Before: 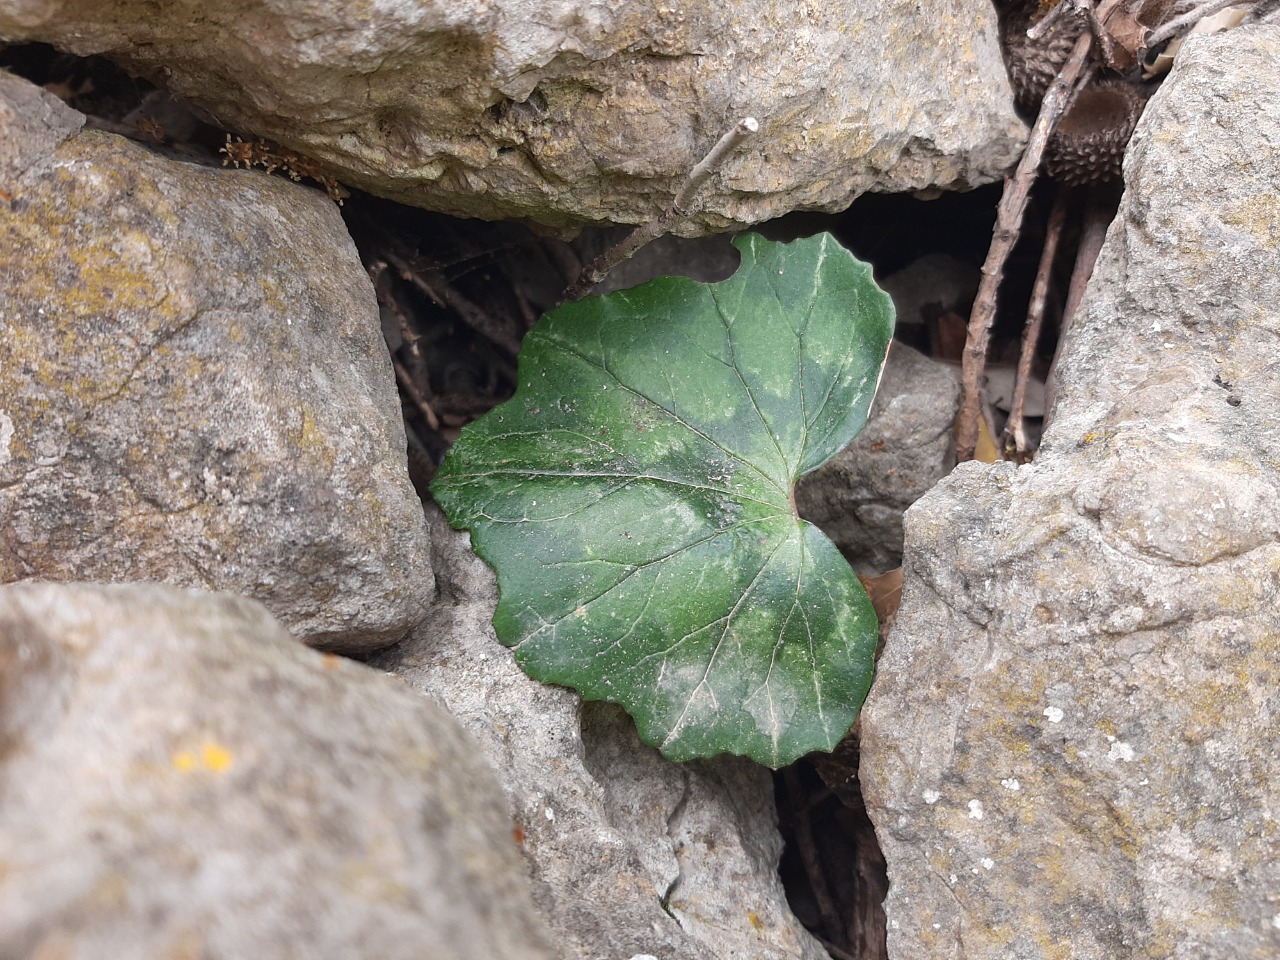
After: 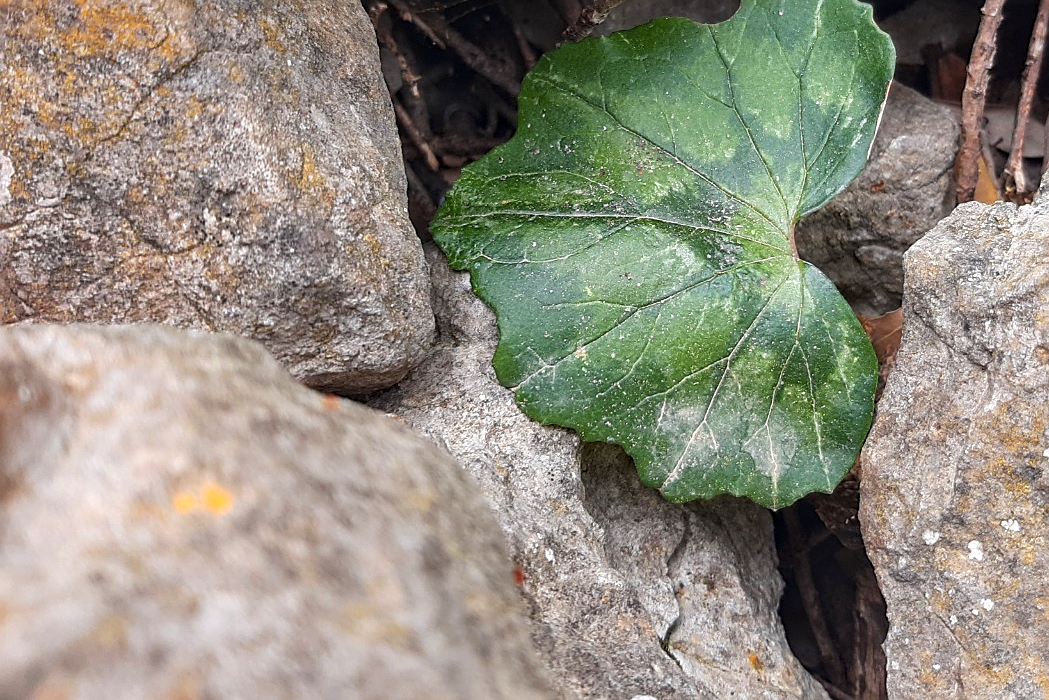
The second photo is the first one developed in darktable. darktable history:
local contrast: on, module defaults
sharpen: on, module defaults
color zones: curves: ch1 [(0.24, 0.634) (0.75, 0.5)]; ch2 [(0.253, 0.437) (0.745, 0.491)]
crop: top 26.998%, right 17.998%
